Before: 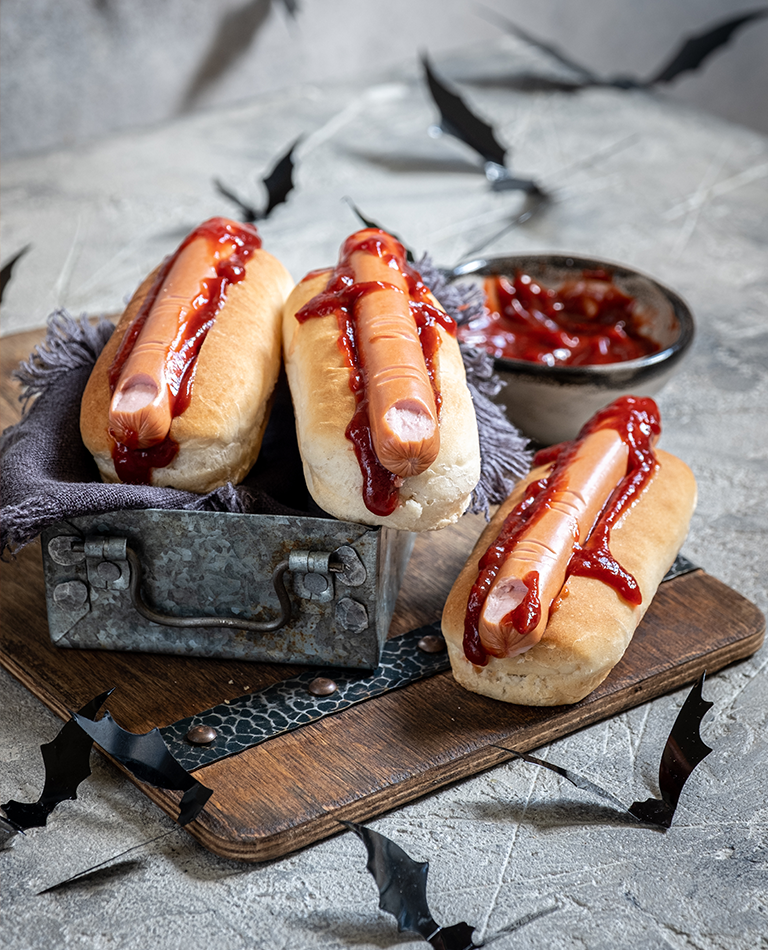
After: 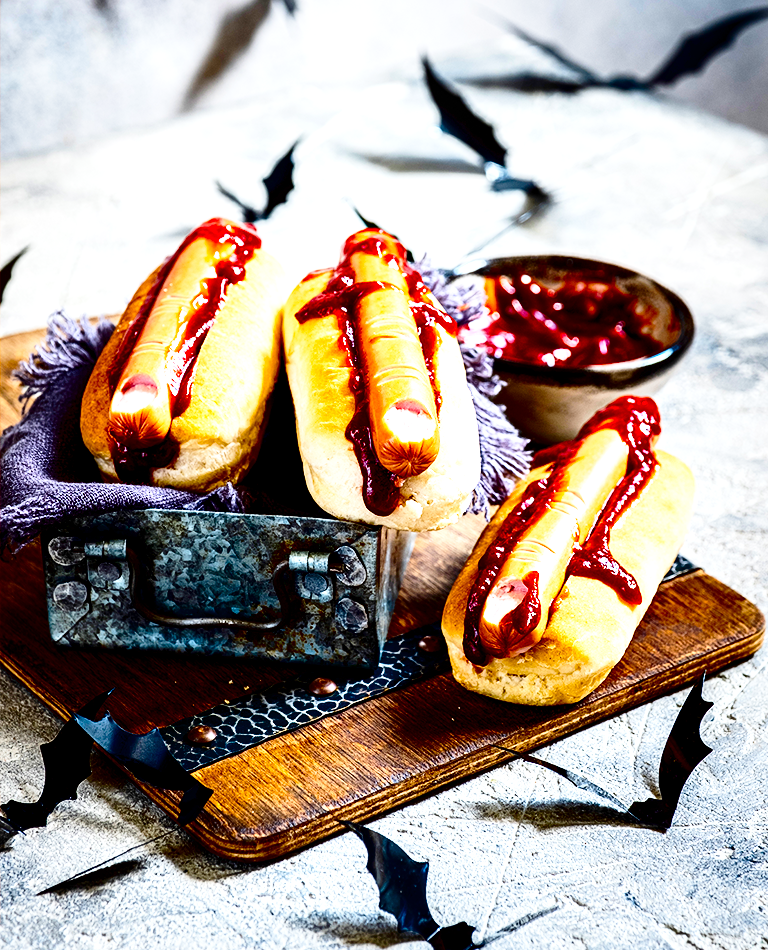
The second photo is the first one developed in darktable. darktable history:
base curve: curves: ch0 [(0, 0) (0.028, 0.03) (0.121, 0.232) (0.46, 0.748) (0.859, 0.968) (1, 1)], preserve colors none
local contrast: mode bilateral grid, contrast 25, coarseness 60, detail 151%, midtone range 0.2
color balance rgb: global offset › luminance -0.37%, perceptual saturation grading › highlights -17.77%, perceptual saturation grading › mid-tones 33.1%, perceptual saturation grading › shadows 50.52%, perceptual brilliance grading › highlights 20%, perceptual brilliance grading › mid-tones 20%, perceptual brilliance grading › shadows -20%, global vibrance 50%
contrast brightness saturation: contrast 0.22, brightness -0.19, saturation 0.24
